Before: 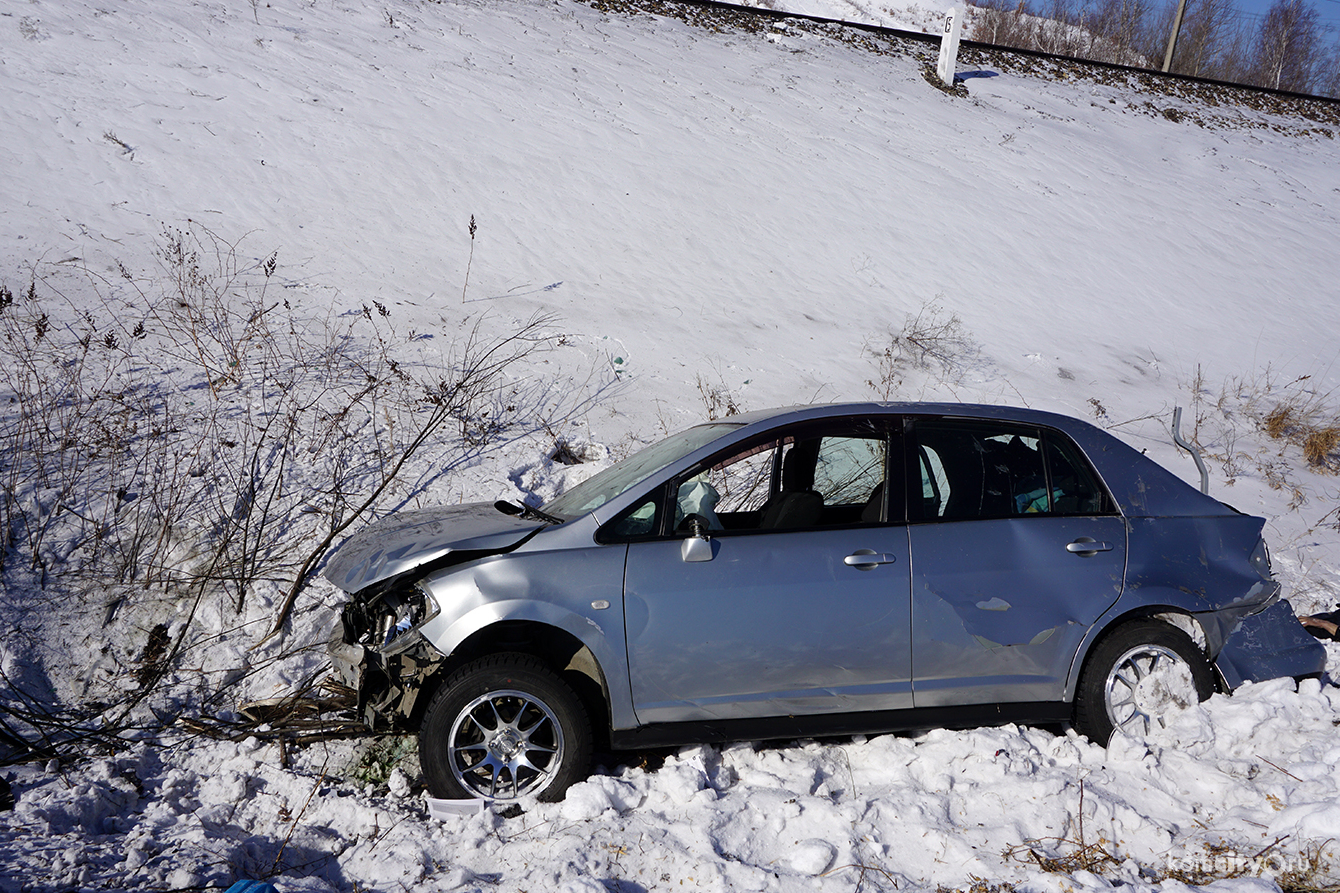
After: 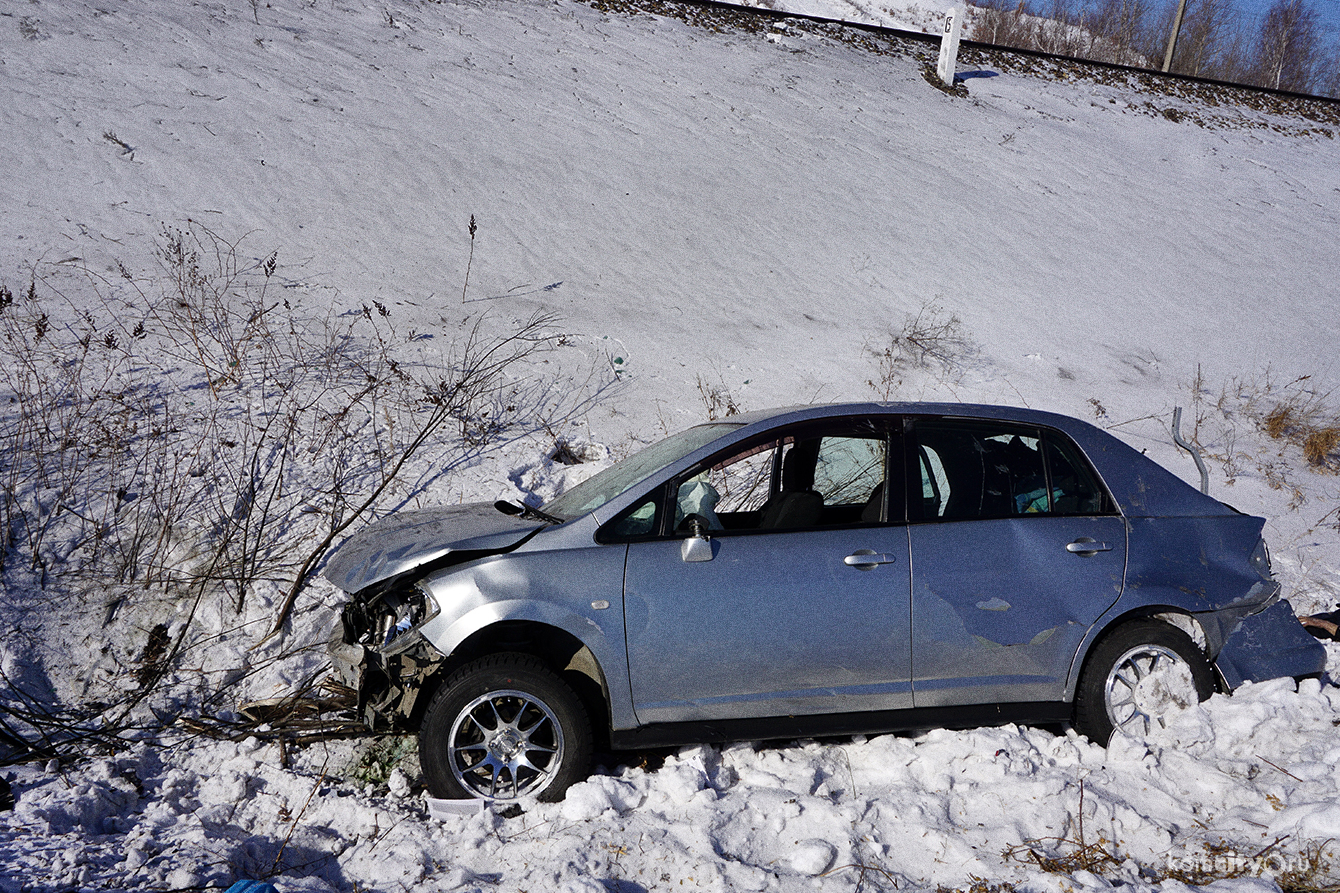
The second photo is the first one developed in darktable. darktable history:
shadows and highlights: white point adjustment 0.1, highlights -70, soften with gaussian
grain: coarseness 0.09 ISO, strength 40%
exposure: compensate highlight preservation false
